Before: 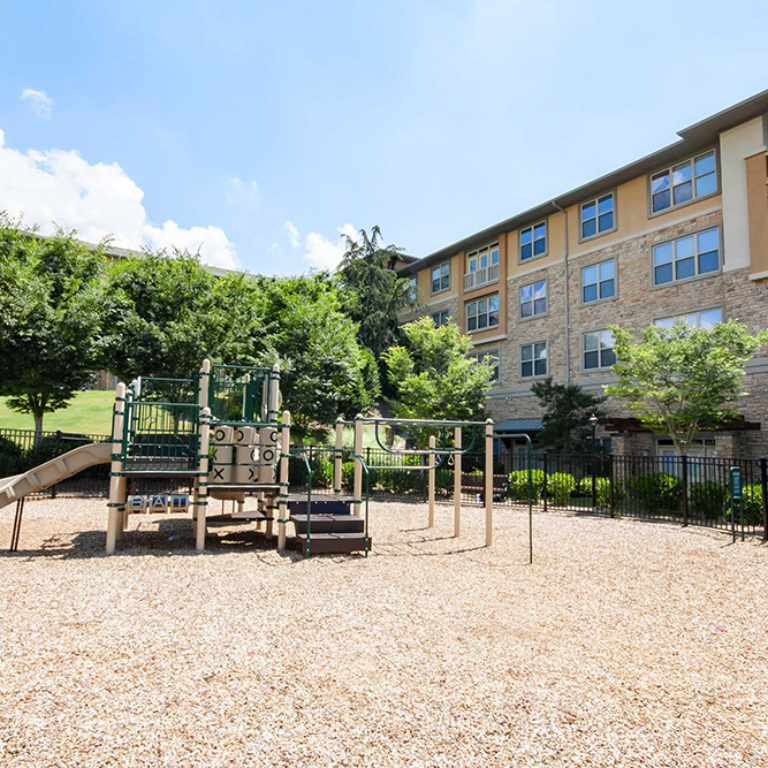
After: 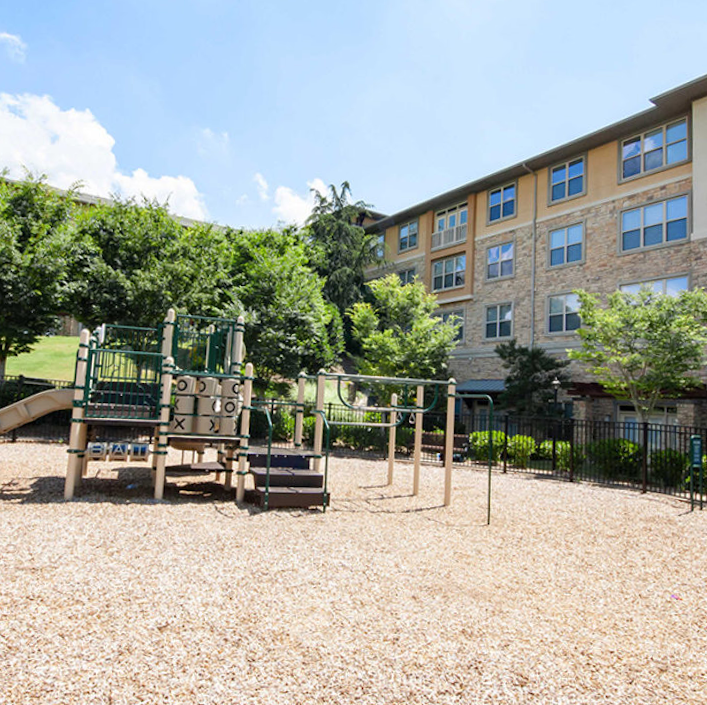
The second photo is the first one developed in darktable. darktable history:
crop and rotate: angle -2.05°, left 3.153%, top 4.267%, right 1.538%, bottom 0.635%
